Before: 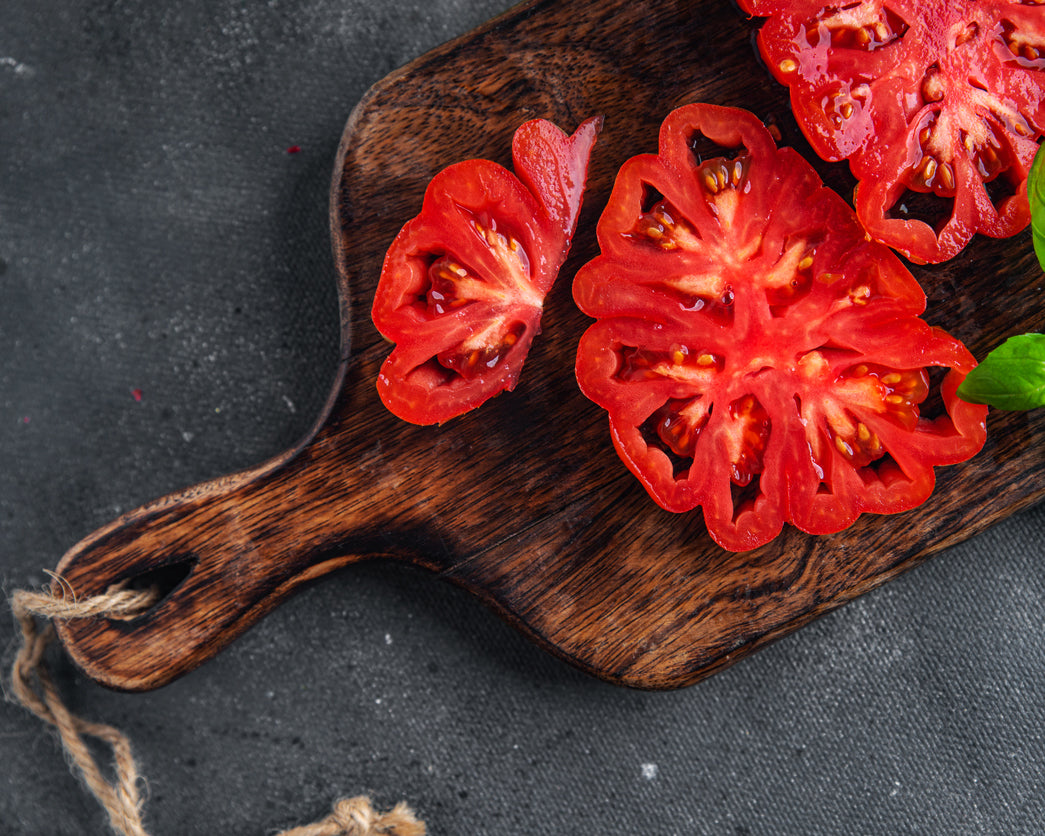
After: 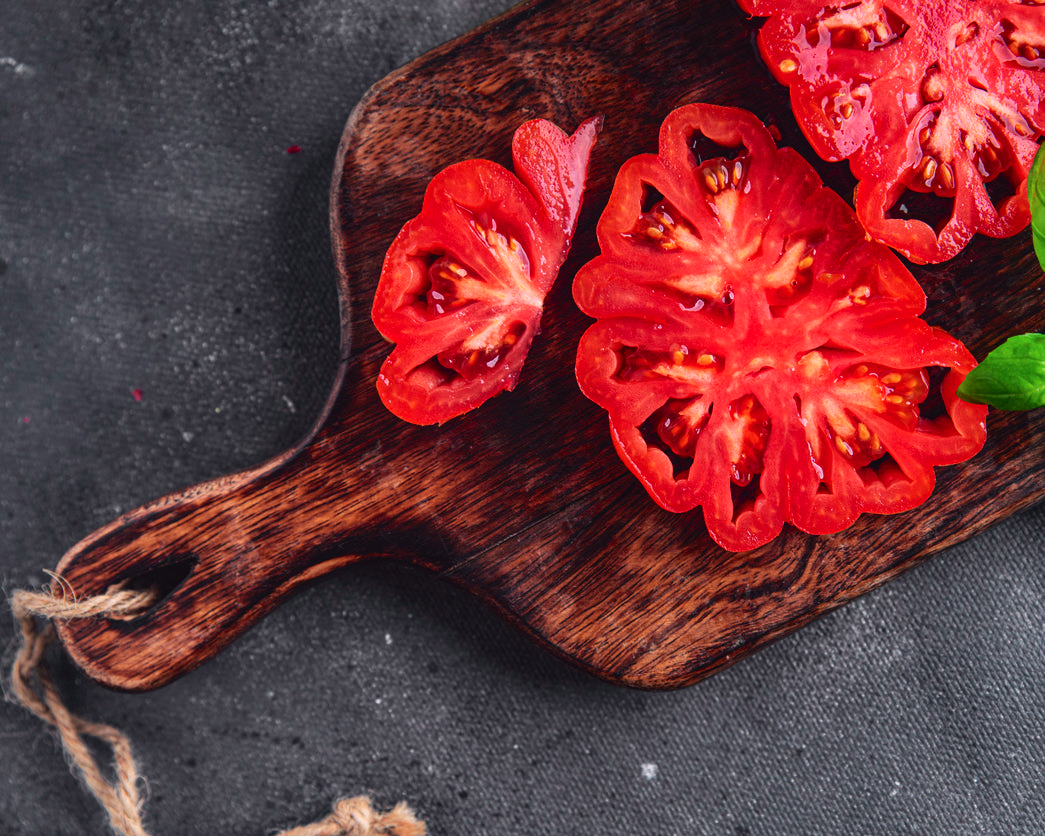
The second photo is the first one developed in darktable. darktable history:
tone curve: curves: ch0 [(0, 0.025) (0.15, 0.143) (0.452, 0.486) (0.751, 0.788) (1, 0.961)]; ch1 [(0, 0) (0.43, 0.408) (0.476, 0.469) (0.497, 0.507) (0.546, 0.571) (0.566, 0.607) (0.62, 0.657) (1, 1)]; ch2 [(0, 0) (0.386, 0.397) (0.505, 0.498) (0.547, 0.546) (0.579, 0.58) (1, 1)], color space Lab, independent channels, preserve colors none
